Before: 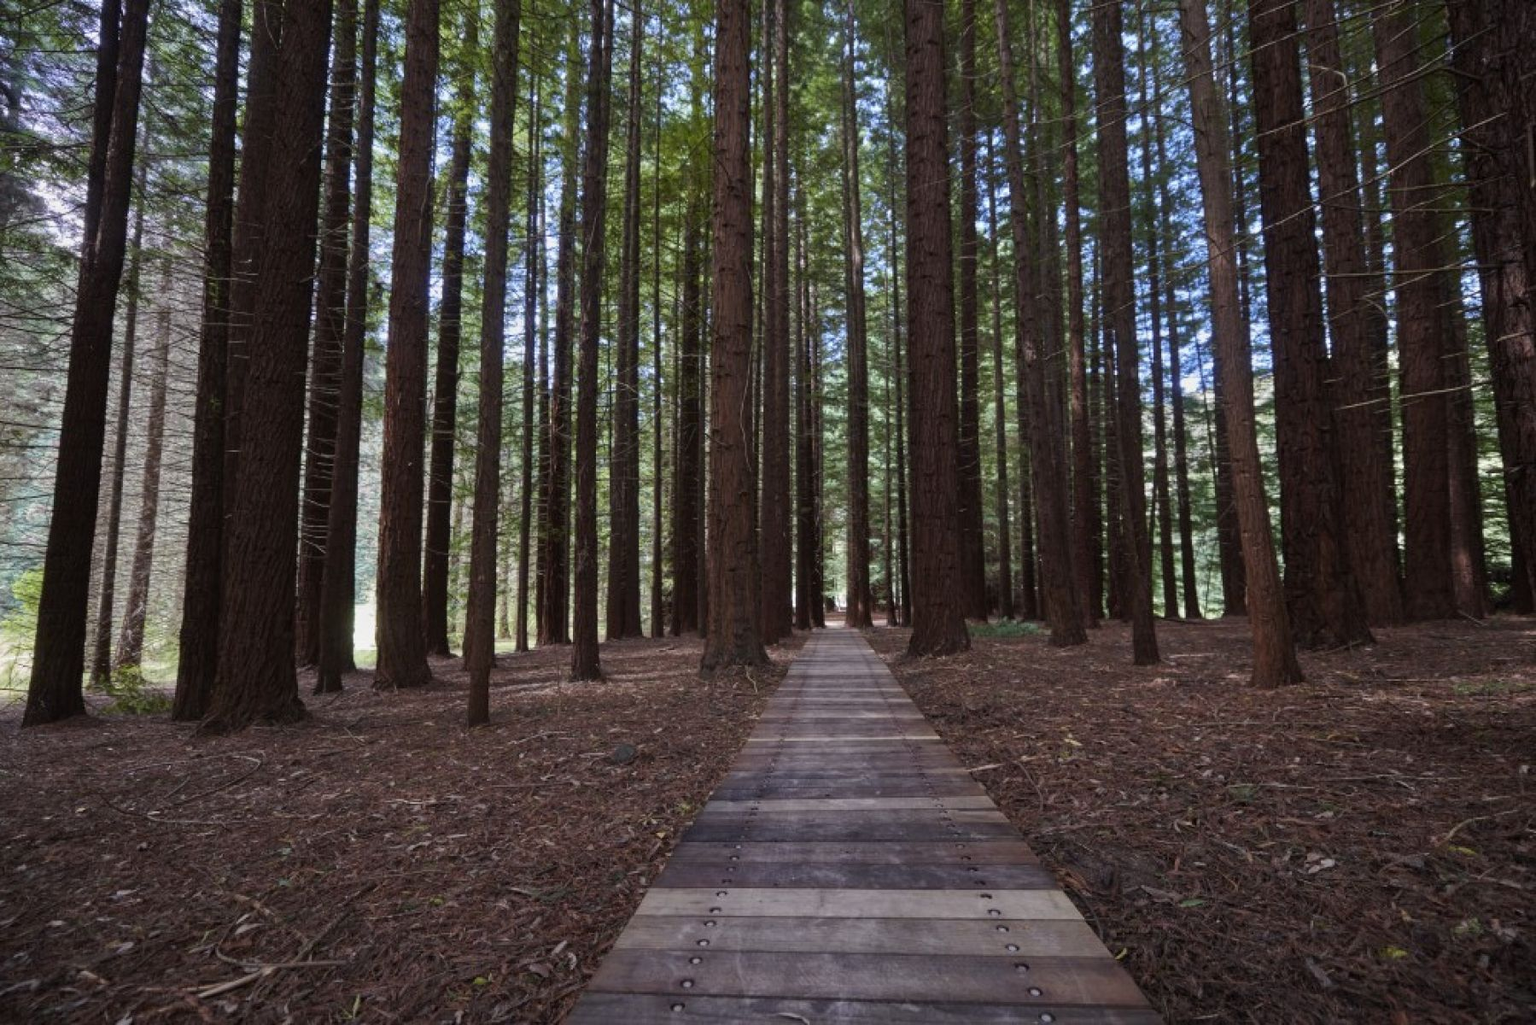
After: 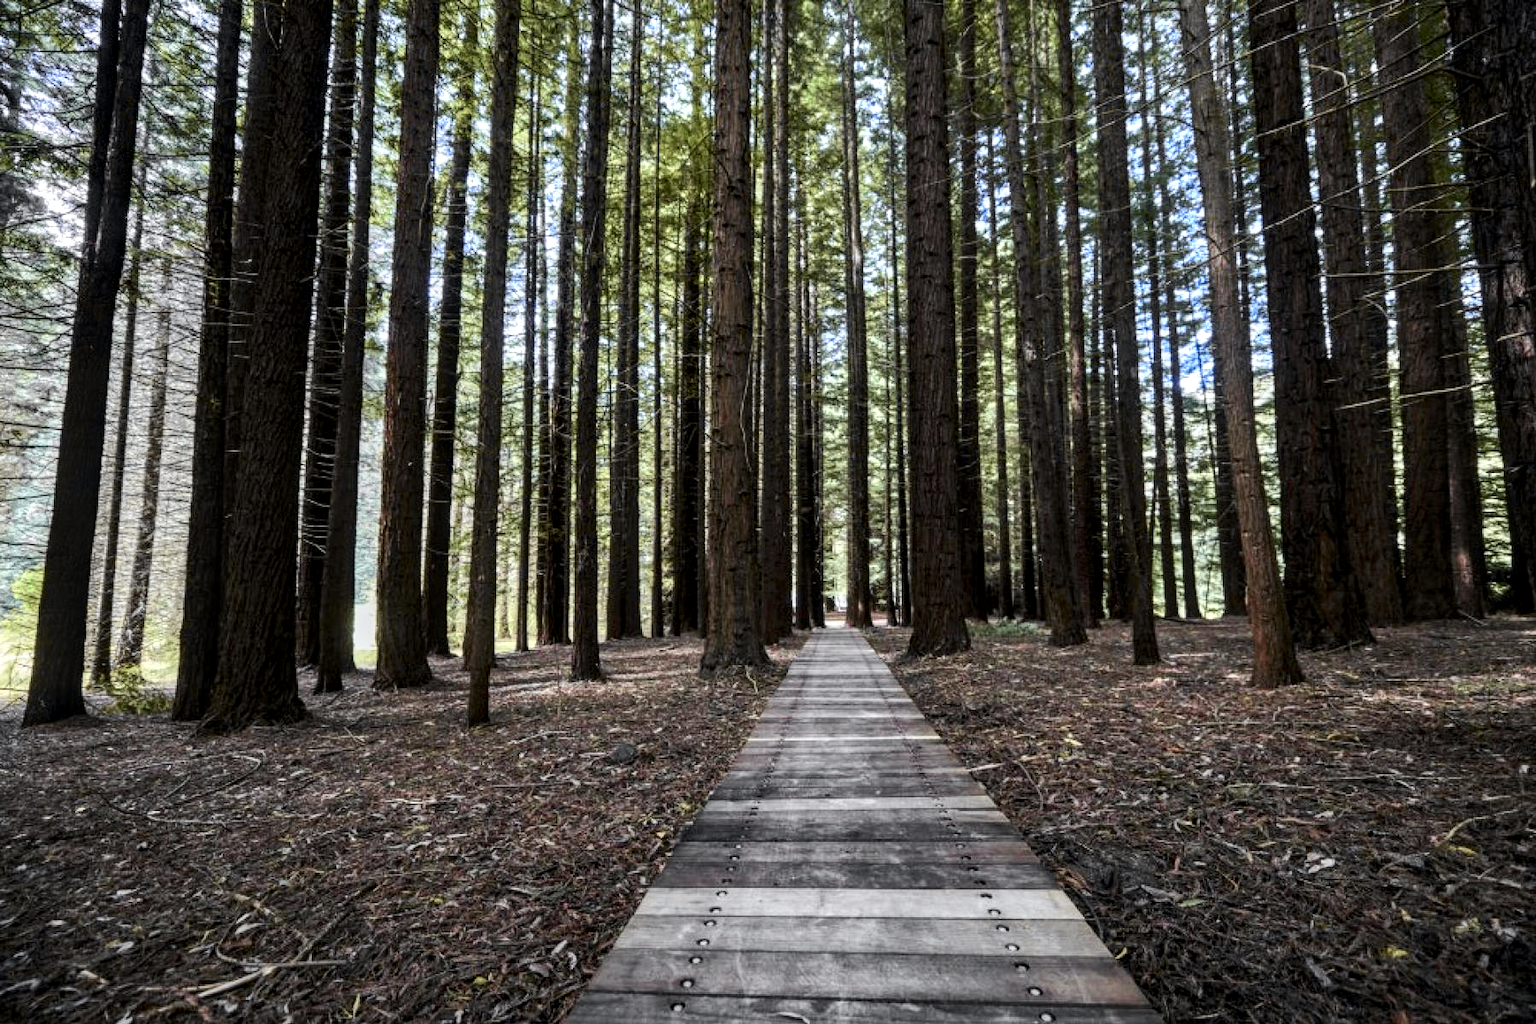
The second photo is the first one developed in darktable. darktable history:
local contrast: highlights 60%, shadows 62%, detail 160%
tone curve: curves: ch0 [(0, 0.026) (0.104, 0.1) (0.233, 0.262) (0.398, 0.507) (0.498, 0.621) (0.65, 0.757) (0.835, 0.883) (1, 0.961)]; ch1 [(0, 0) (0.346, 0.307) (0.408, 0.369) (0.453, 0.457) (0.482, 0.476) (0.502, 0.498) (0.521, 0.503) (0.553, 0.554) (0.638, 0.646) (0.693, 0.727) (1, 1)]; ch2 [(0, 0) (0.366, 0.337) (0.434, 0.46) (0.485, 0.494) (0.5, 0.494) (0.511, 0.508) (0.537, 0.55) (0.579, 0.599) (0.663, 0.67) (1, 1)], color space Lab, independent channels, preserve colors none
